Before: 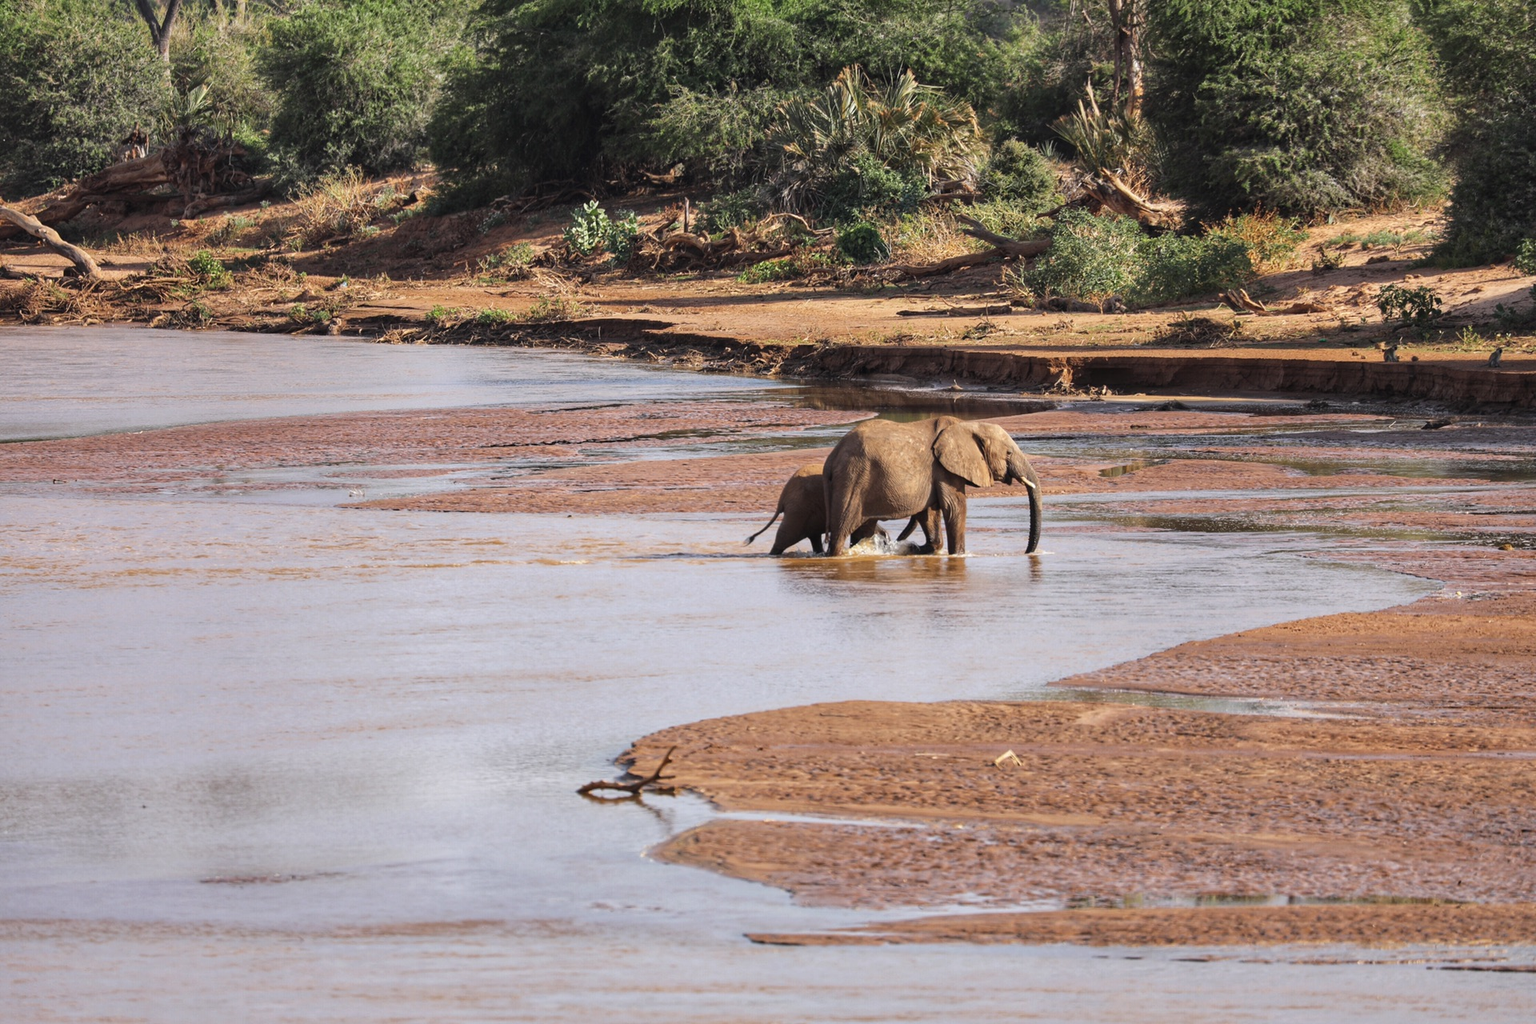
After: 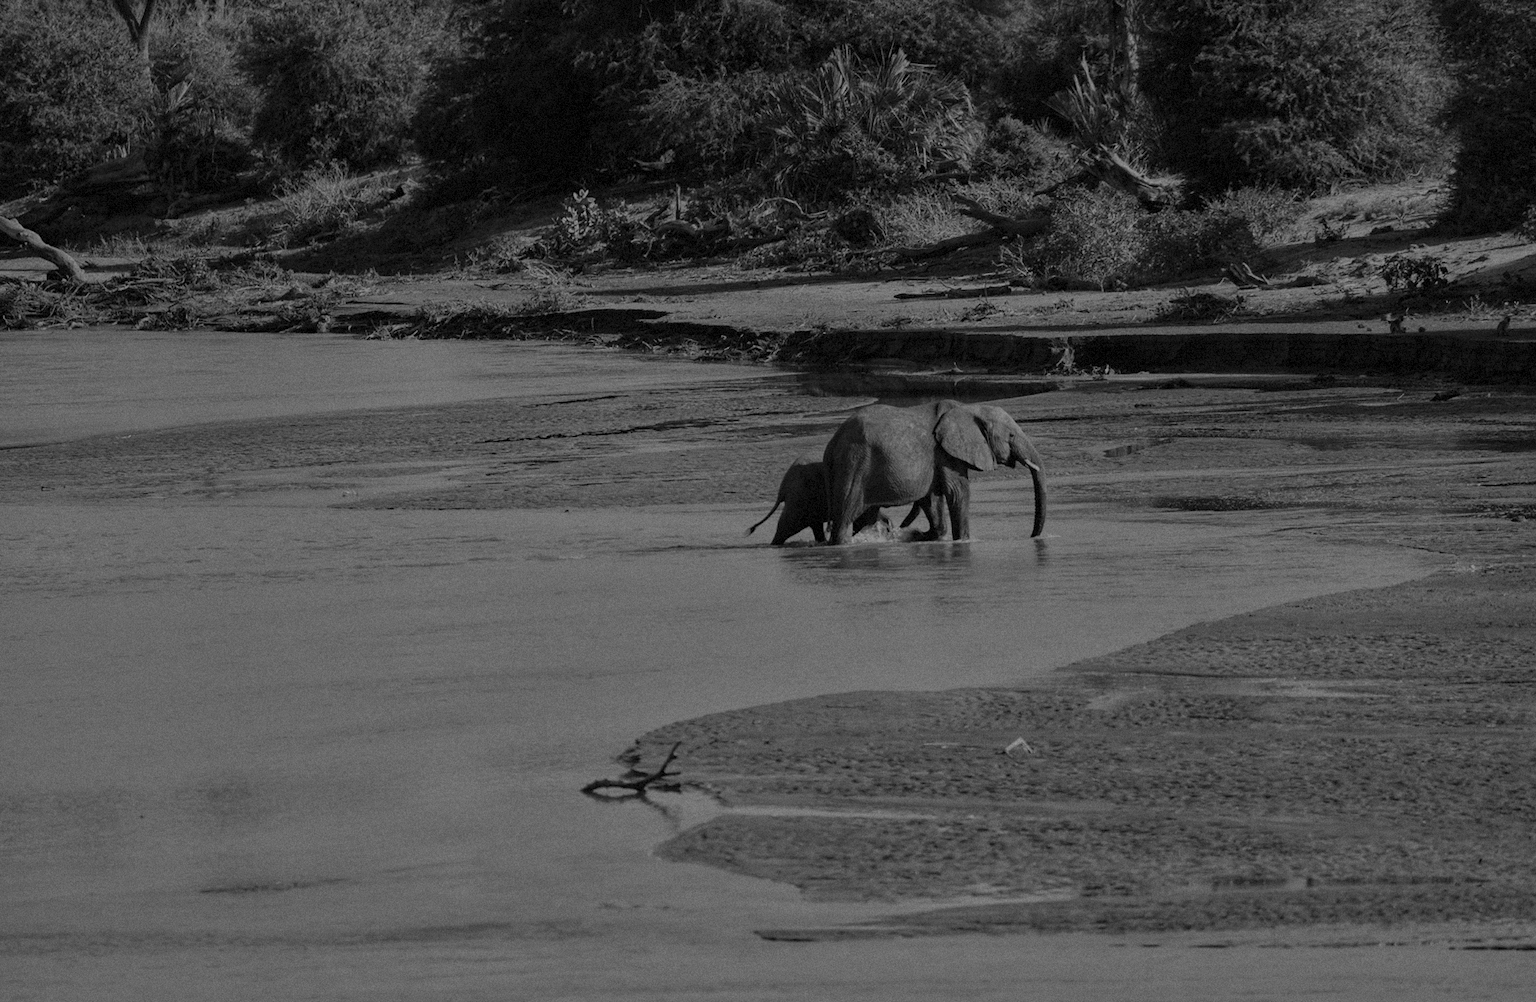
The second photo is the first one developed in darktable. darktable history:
rotate and perspective: rotation -1.42°, crop left 0.016, crop right 0.984, crop top 0.035, crop bottom 0.965
grain: mid-tones bias 0%
monochrome: on, module defaults
tone equalizer: -8 EV -2 EV, -7 EV -2 EV, -6 EV -2 EV, -5 EV -2 EV, -4 EV -2 EV, -3 EV -2 EV, -2 EV -2 EV, -1 EV -1.63 EV, +0 EV -2 EV
